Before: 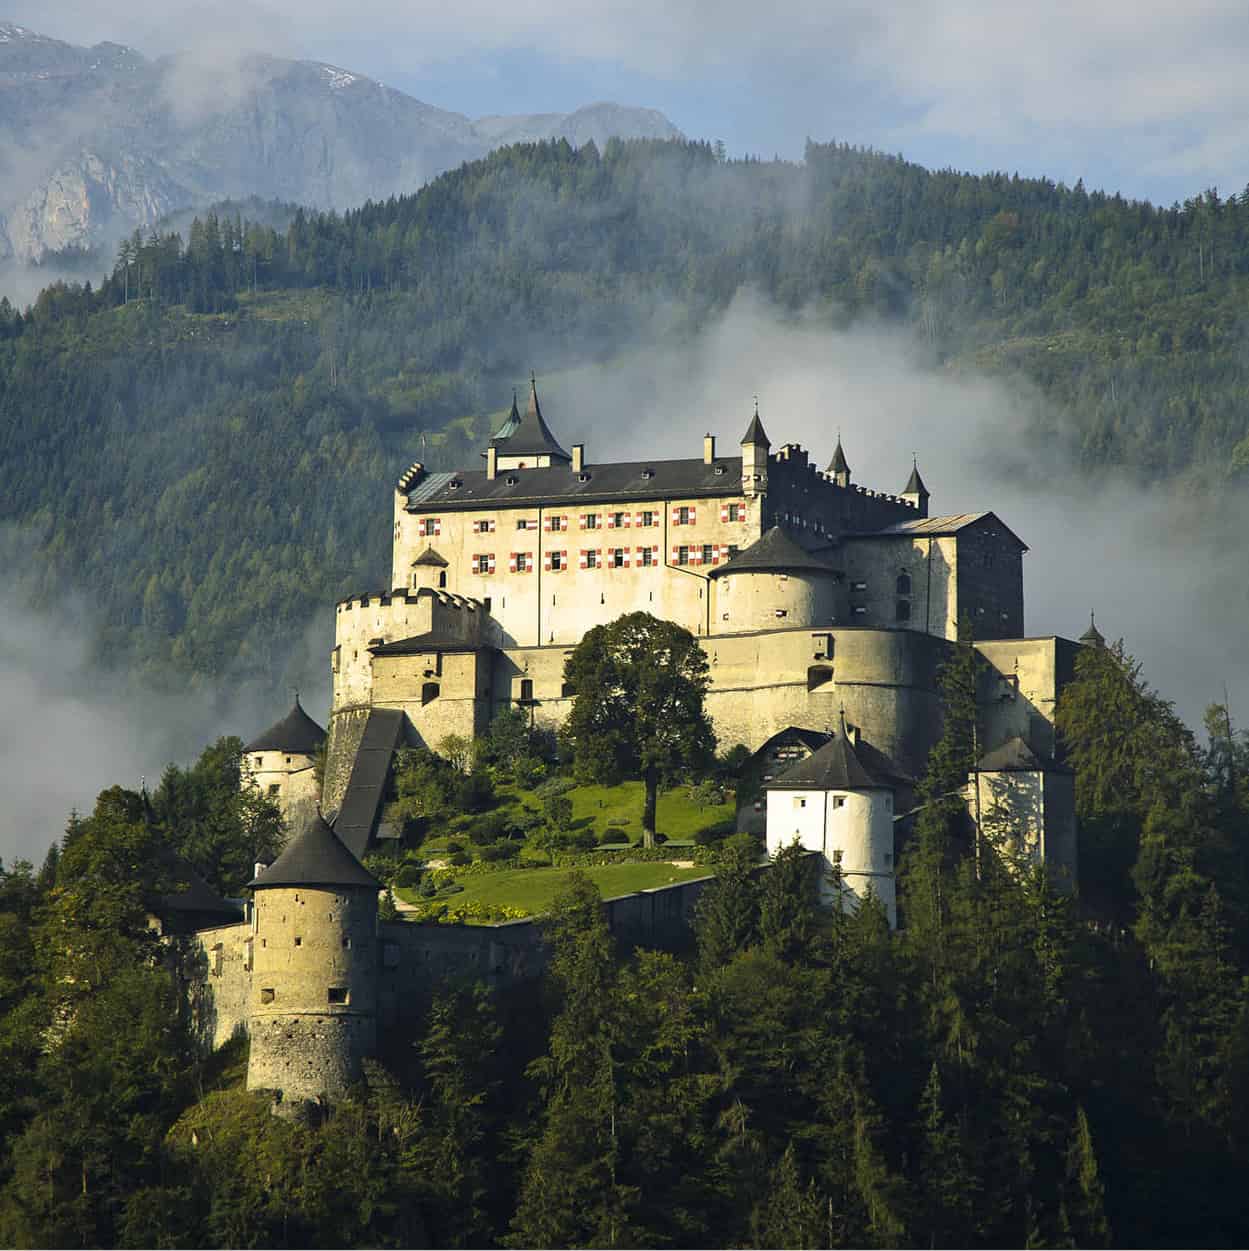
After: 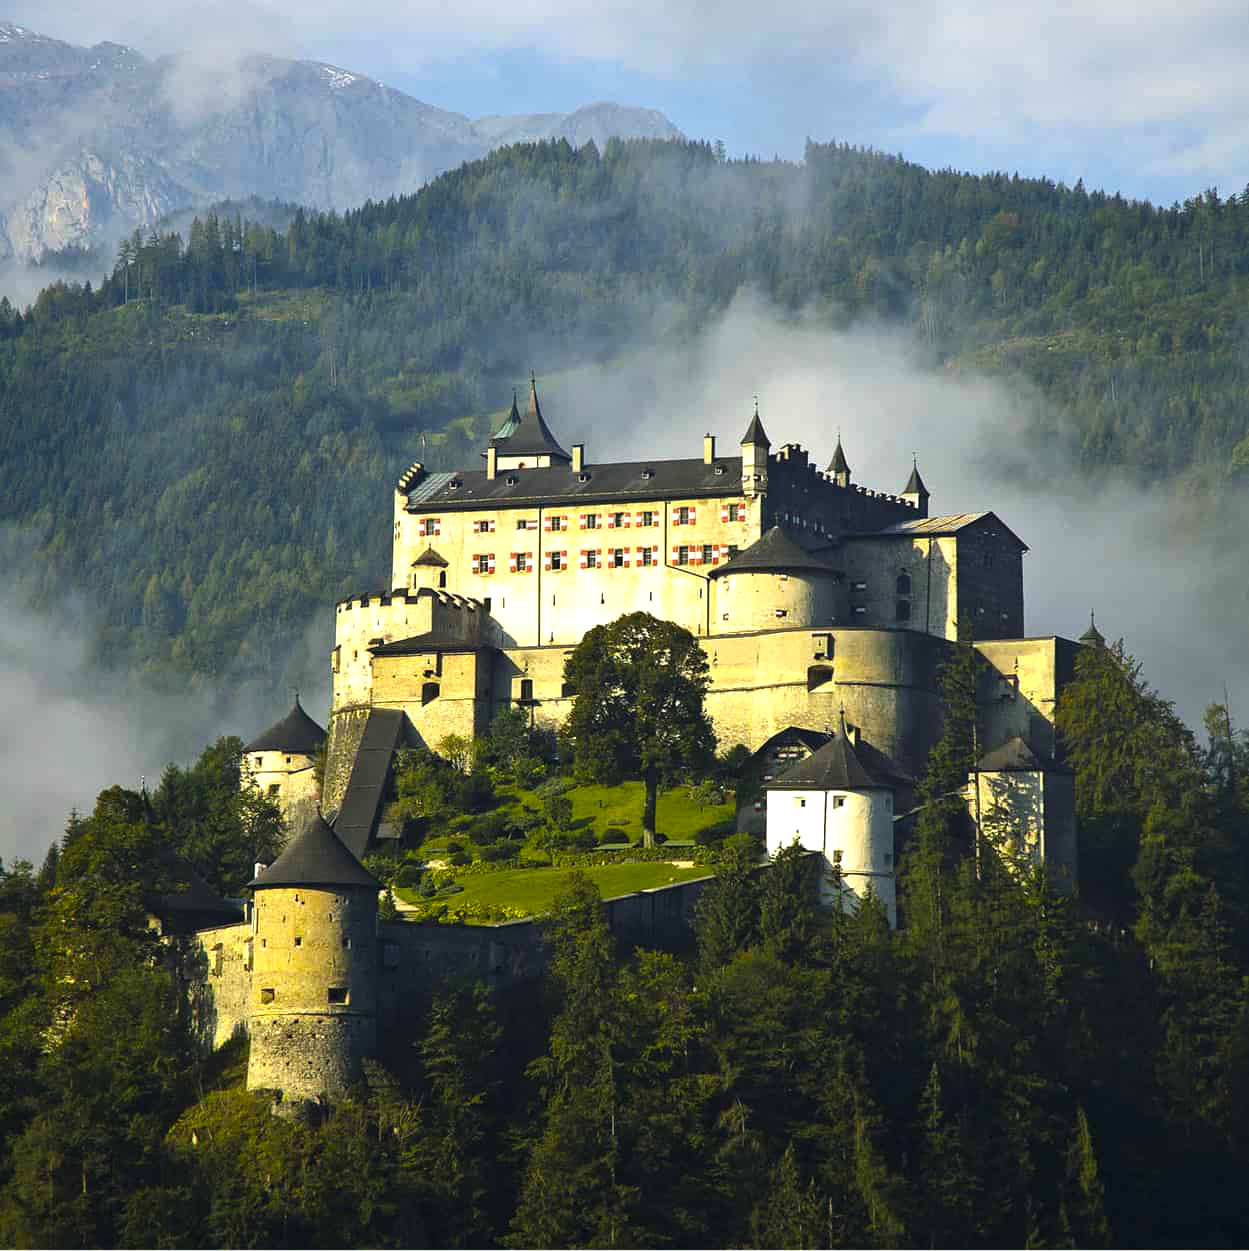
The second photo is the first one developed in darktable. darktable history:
color balance rgb: global offset › luminance 0.239%, perceptual saturation grading › global saturation 29.874%, perceptual brilliance grading › global brilliance 1.739%, perceptual brilliance grading › highlights 8.105%, perceptual brilliance grading › shadows -3.346%, contrast 4.056%
